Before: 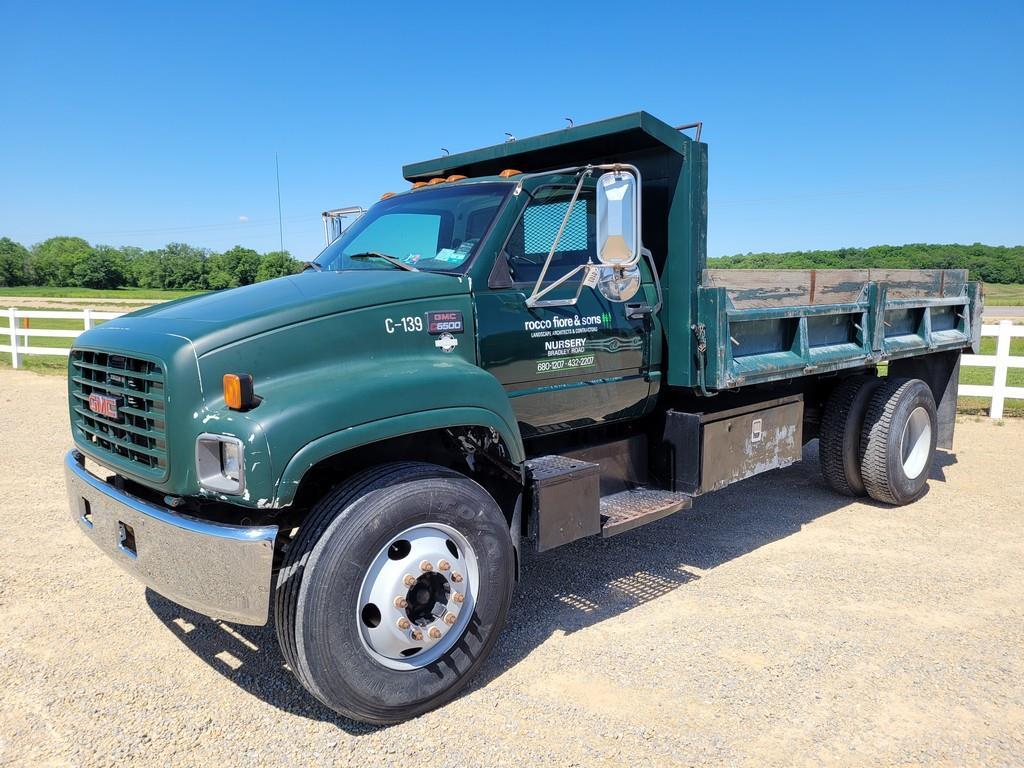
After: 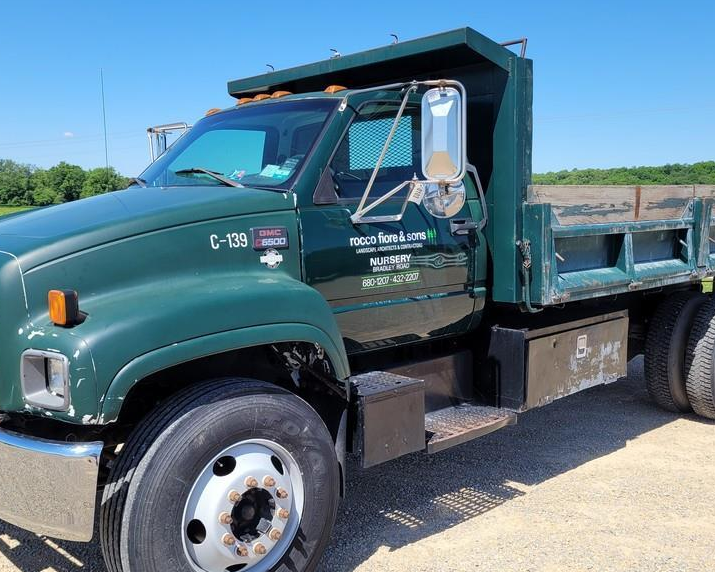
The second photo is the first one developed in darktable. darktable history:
crop and rotate: left 17.163%, top 10.955%, right 12.916%, bottom 14.536%
